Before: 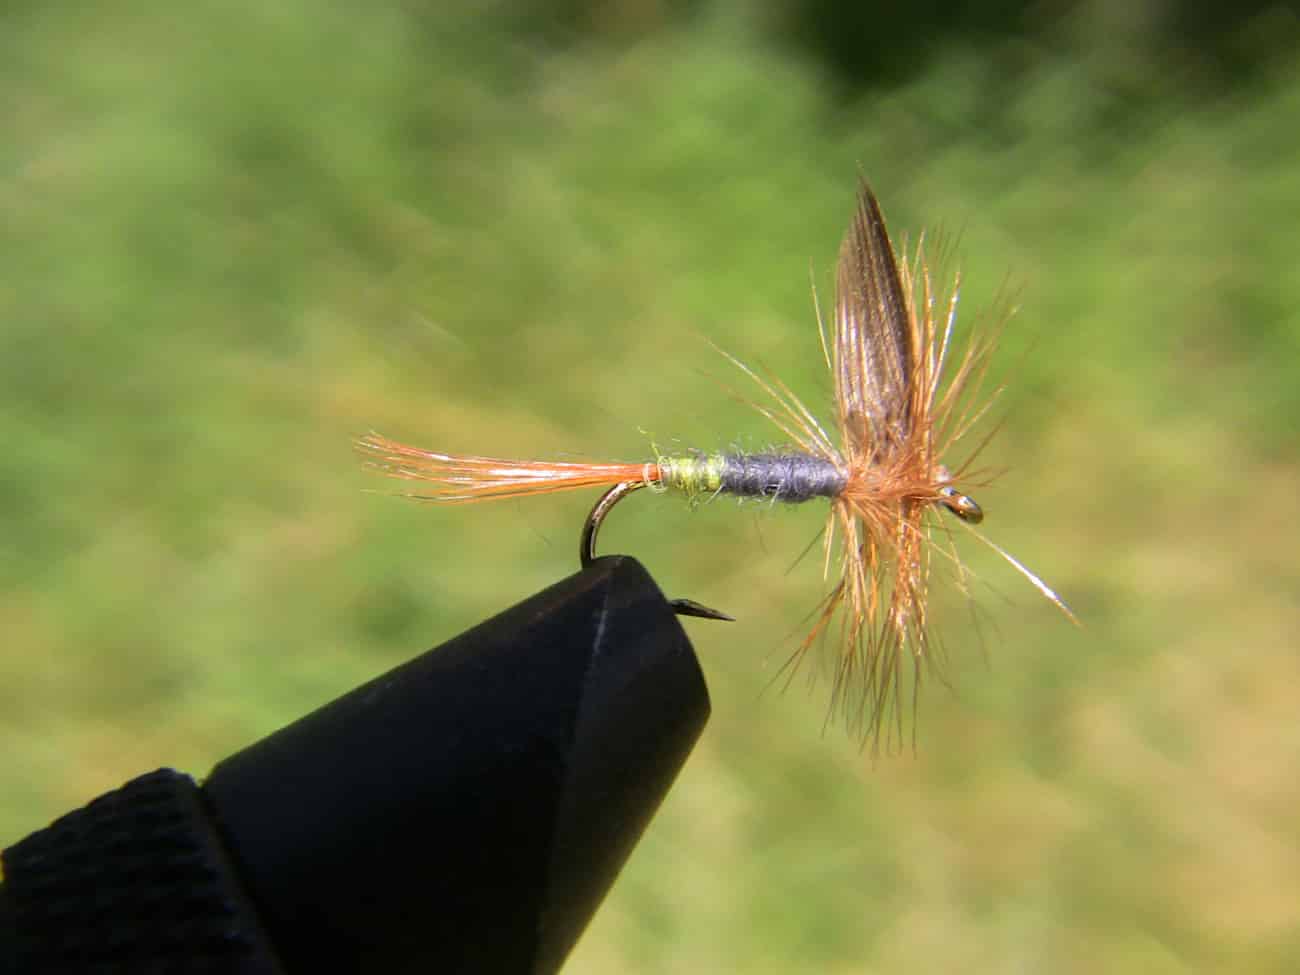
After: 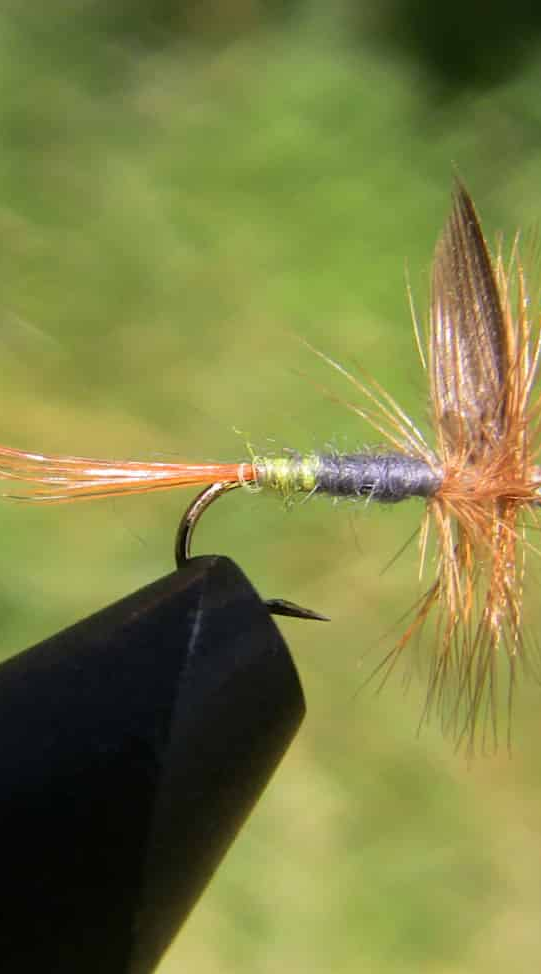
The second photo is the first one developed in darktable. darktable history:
crop: left 31.229%, right 27.105%
white balance: emerald 1
exposure: compensate highlight preservation false
